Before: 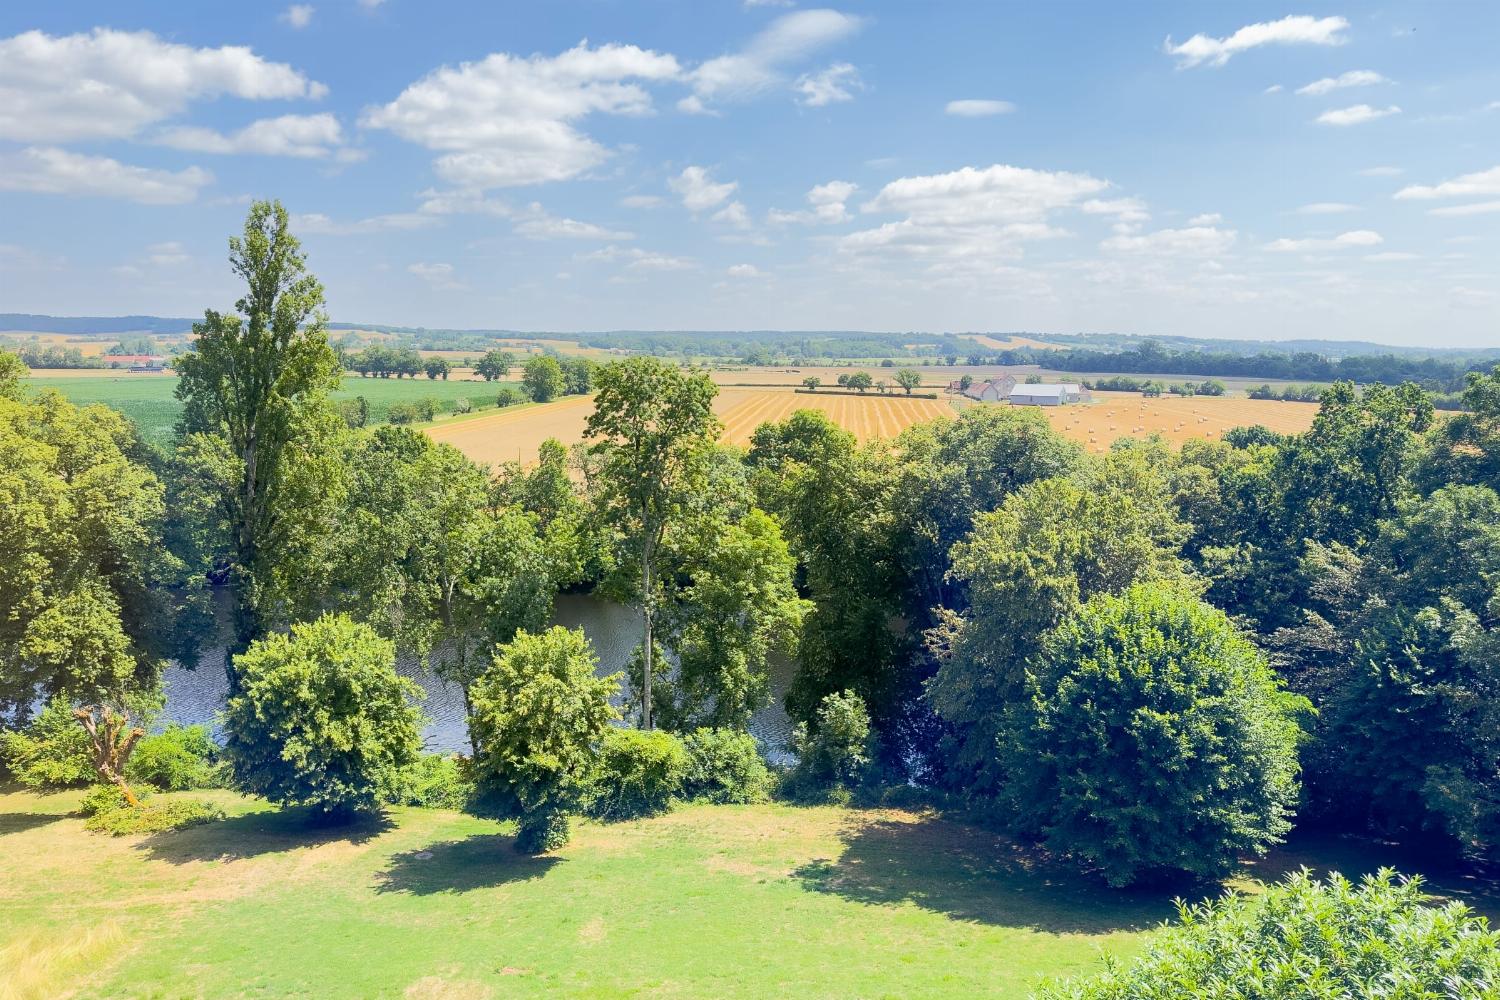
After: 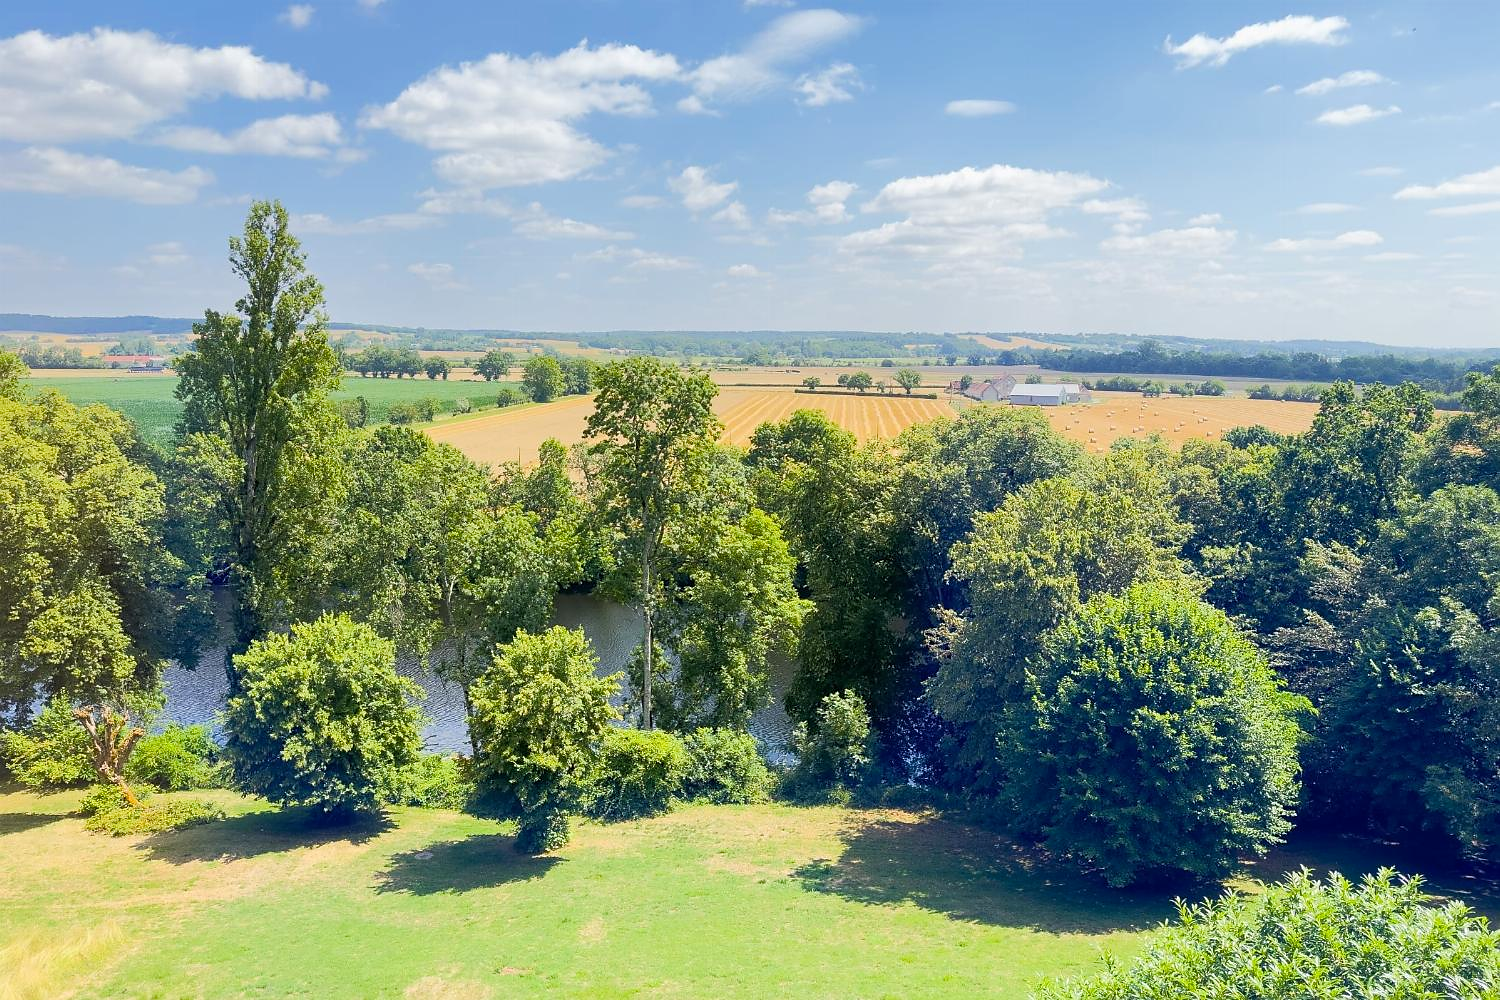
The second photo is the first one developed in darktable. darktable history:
color balance rgb: shadows fall-off 101%, linear chroma grading › mid-tones 7.63%, perceptual saturation grading › mid-tones 11.68%, mask middle-gray fulcrum 22.45%, global vibrance 10.11%, saturation formula JzAzBz (2021)
sharpen: radius 1, threshold 1
